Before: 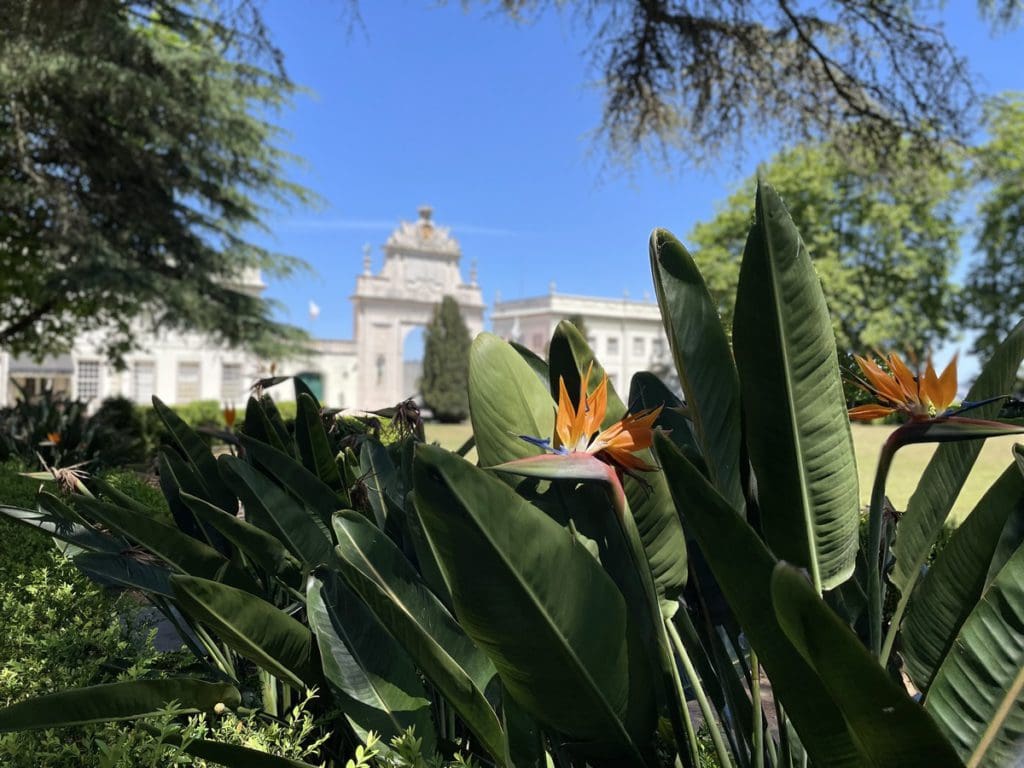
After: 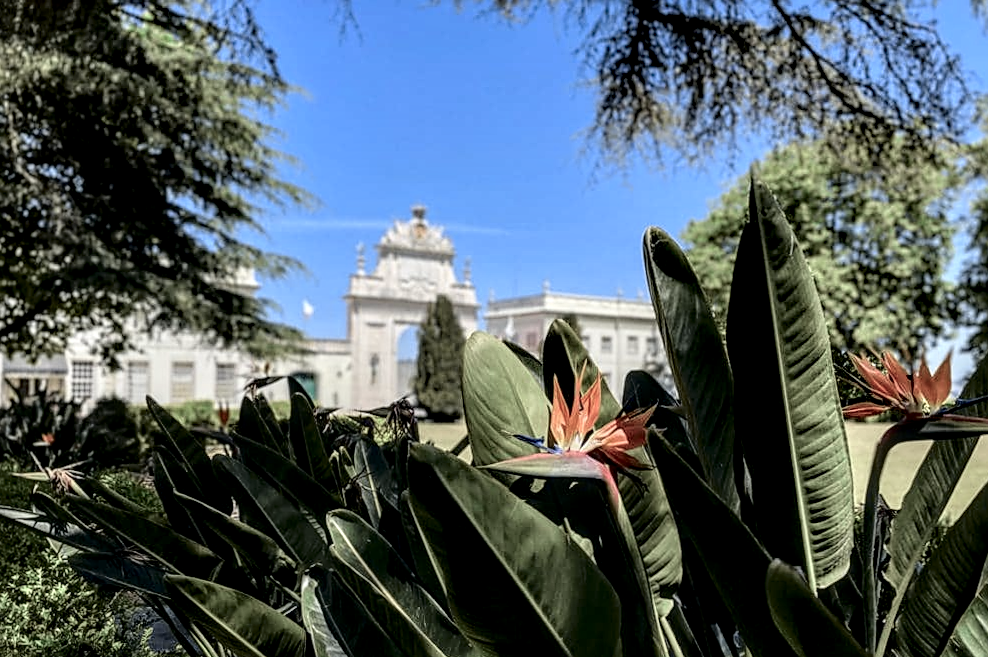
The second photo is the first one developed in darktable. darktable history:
local contrast: highlights 10%, shadows 38%, detail 184%, midtone range 0.464
crop and rotate: angle 0.174°, left 0.424%, right 2.684%, bottom 14.095%
sharpen: on, module defaults
tone curve: curves: ch0 [(0, 0.009) (0.105, 0.054) (0.195, 0.132) (0.289, 0.278) (0.384, 0.391) (0.513, 0.53) (0.66, 0.667) (0.895, 0.863) (1, 0.919)]; ch1 [(0, 0) (0.161, 0.092) (0.35, 0.33) (0.403, 0.395) (0.456, 0.469) (0.502, 0.499) (0.519, 0.514) (0.576, 0.584) (0.642, 0.658) (0.701, 0.742) (1, 0.942)]; ch2 [(0, 0) (0.371, 0.362) (0.437, 0.437) (0.501, 0.5) (0.53, 0.528) (0.569, 0.564) (0.619, 0.58) (0.883, 0.752) (1, 0.929)], color space Lab, independent channels, preserve colors none
